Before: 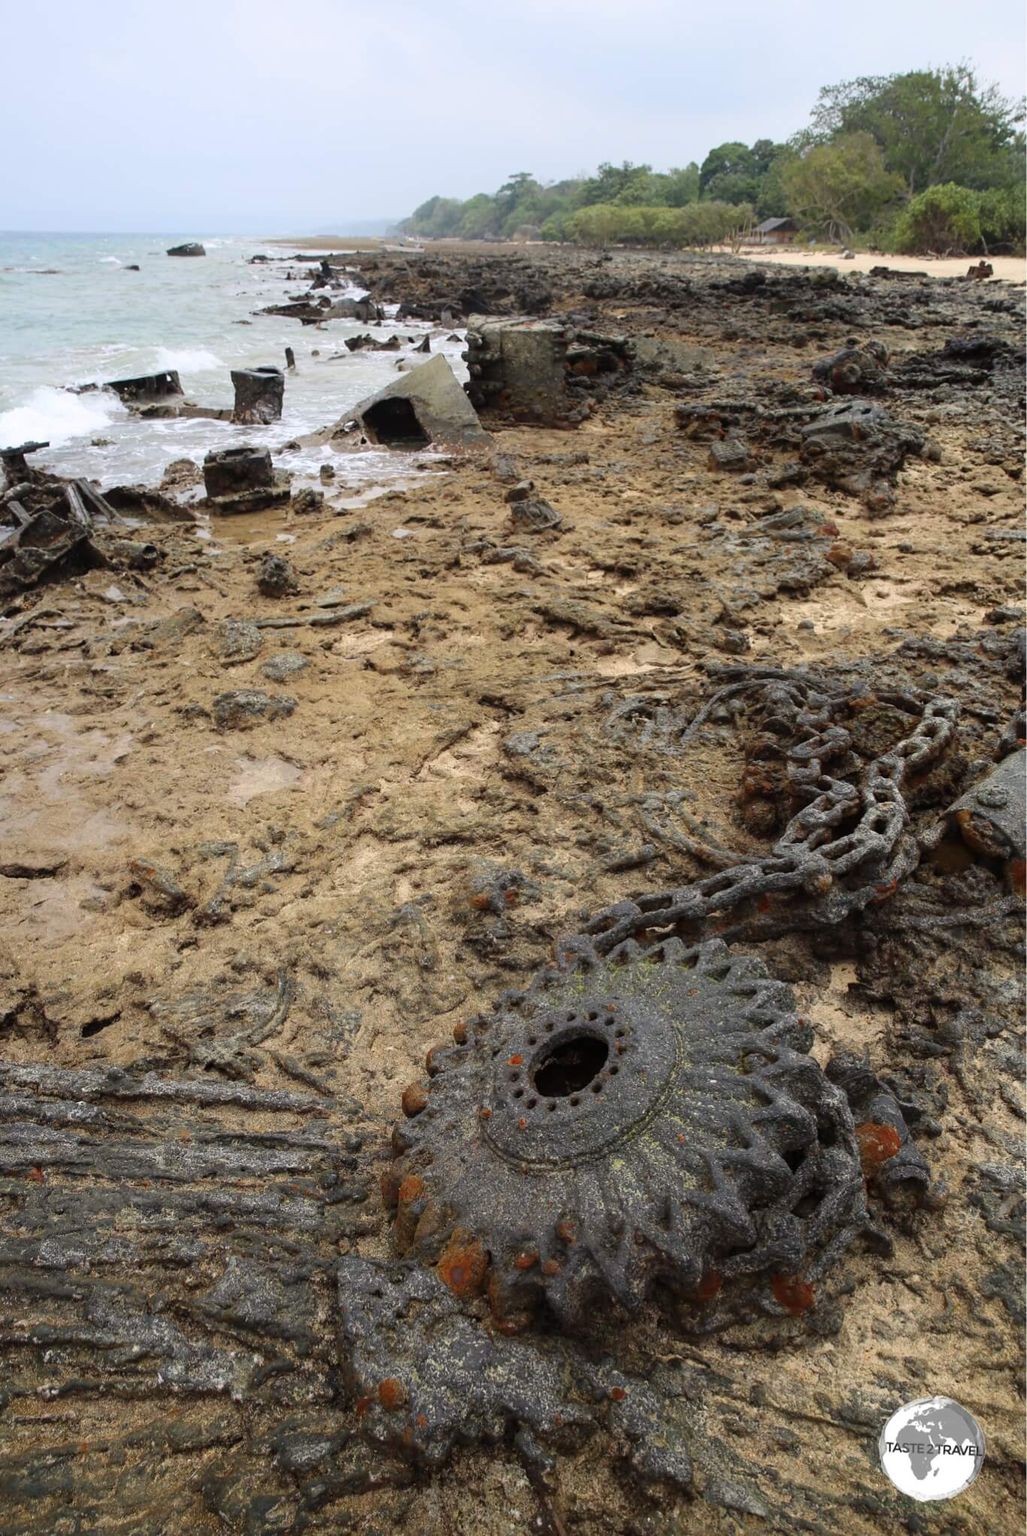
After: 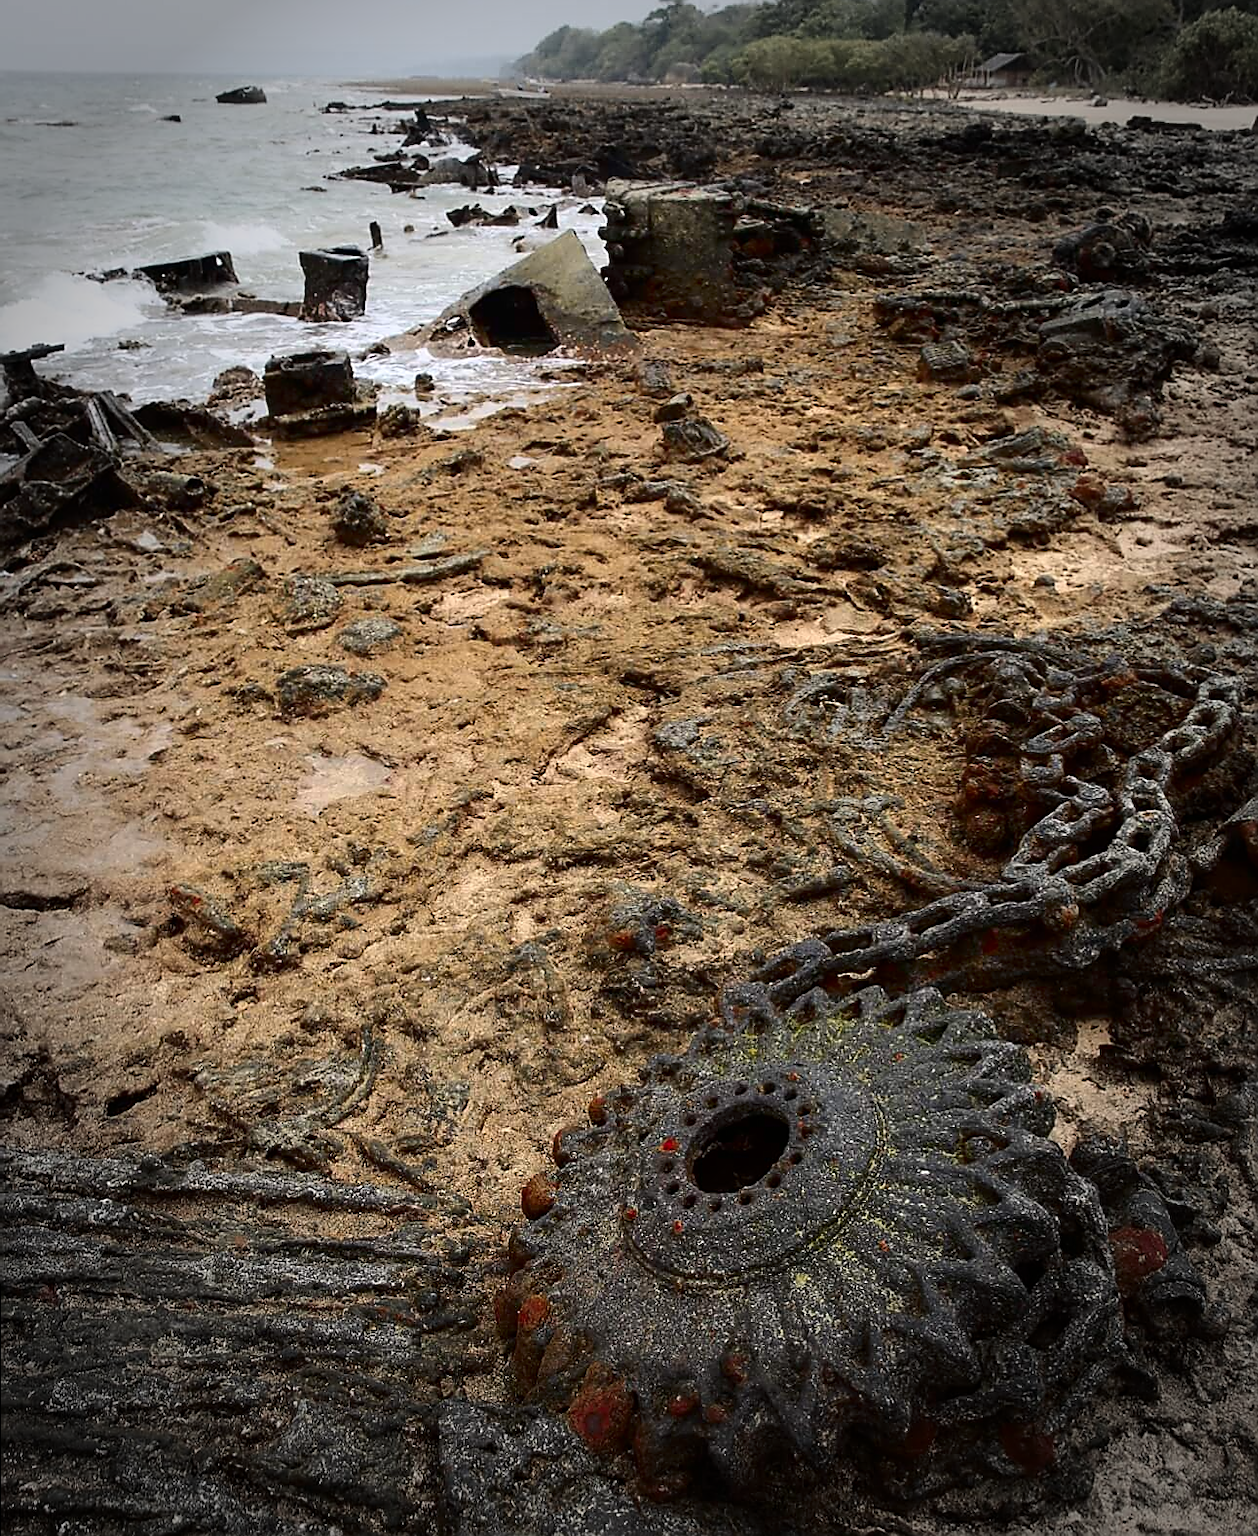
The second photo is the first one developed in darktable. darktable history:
sharpen: radius 1.403, amount 1.257, threshold 0.831
color zones: curves: ch1 [(0.309, 0.524) (0.41, 0.329) (0.508, 0.509)]; ch2 [(0.25, 0.457) (0.75, 0.5)]
contrast brightness saturation: contrast 0.186, brightness -0.104, saturation 0.205
vignetting: fall-off start 64.38%, brightness -0.627, saturation -0.685, width/height ratio 0.882
crop and rotate: angle 0.037°, top 11.553%, right 5.495%, bottom 11.292%
